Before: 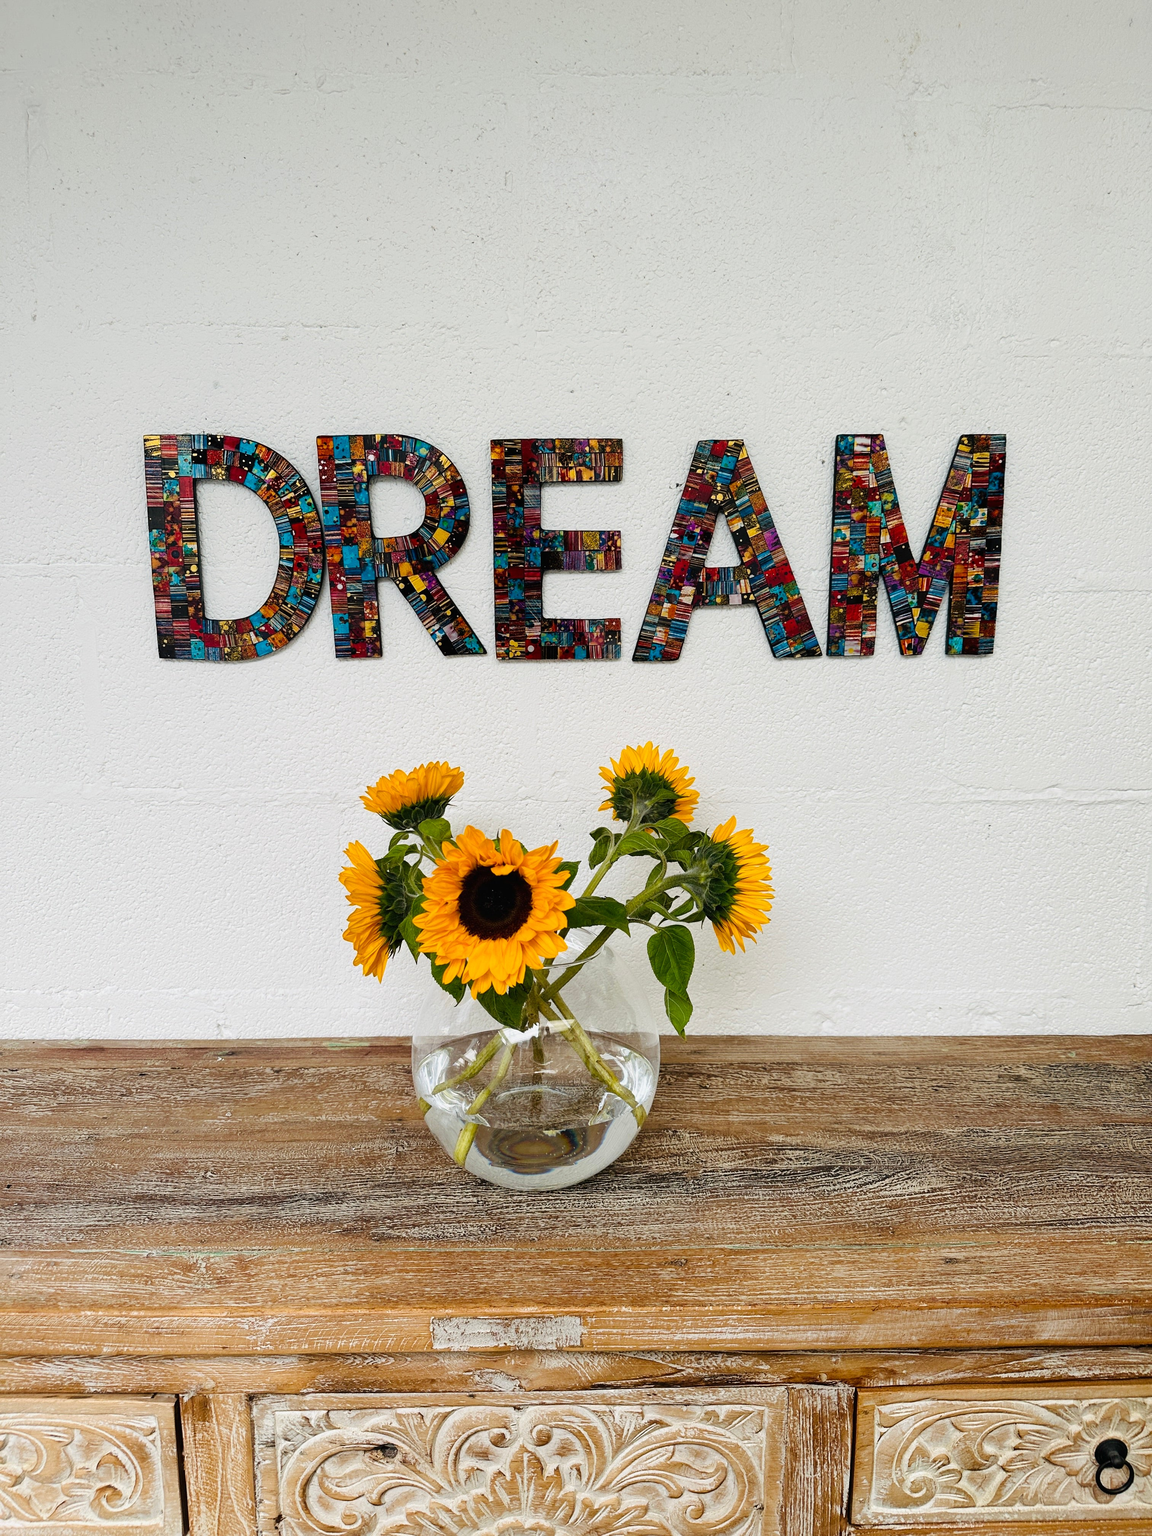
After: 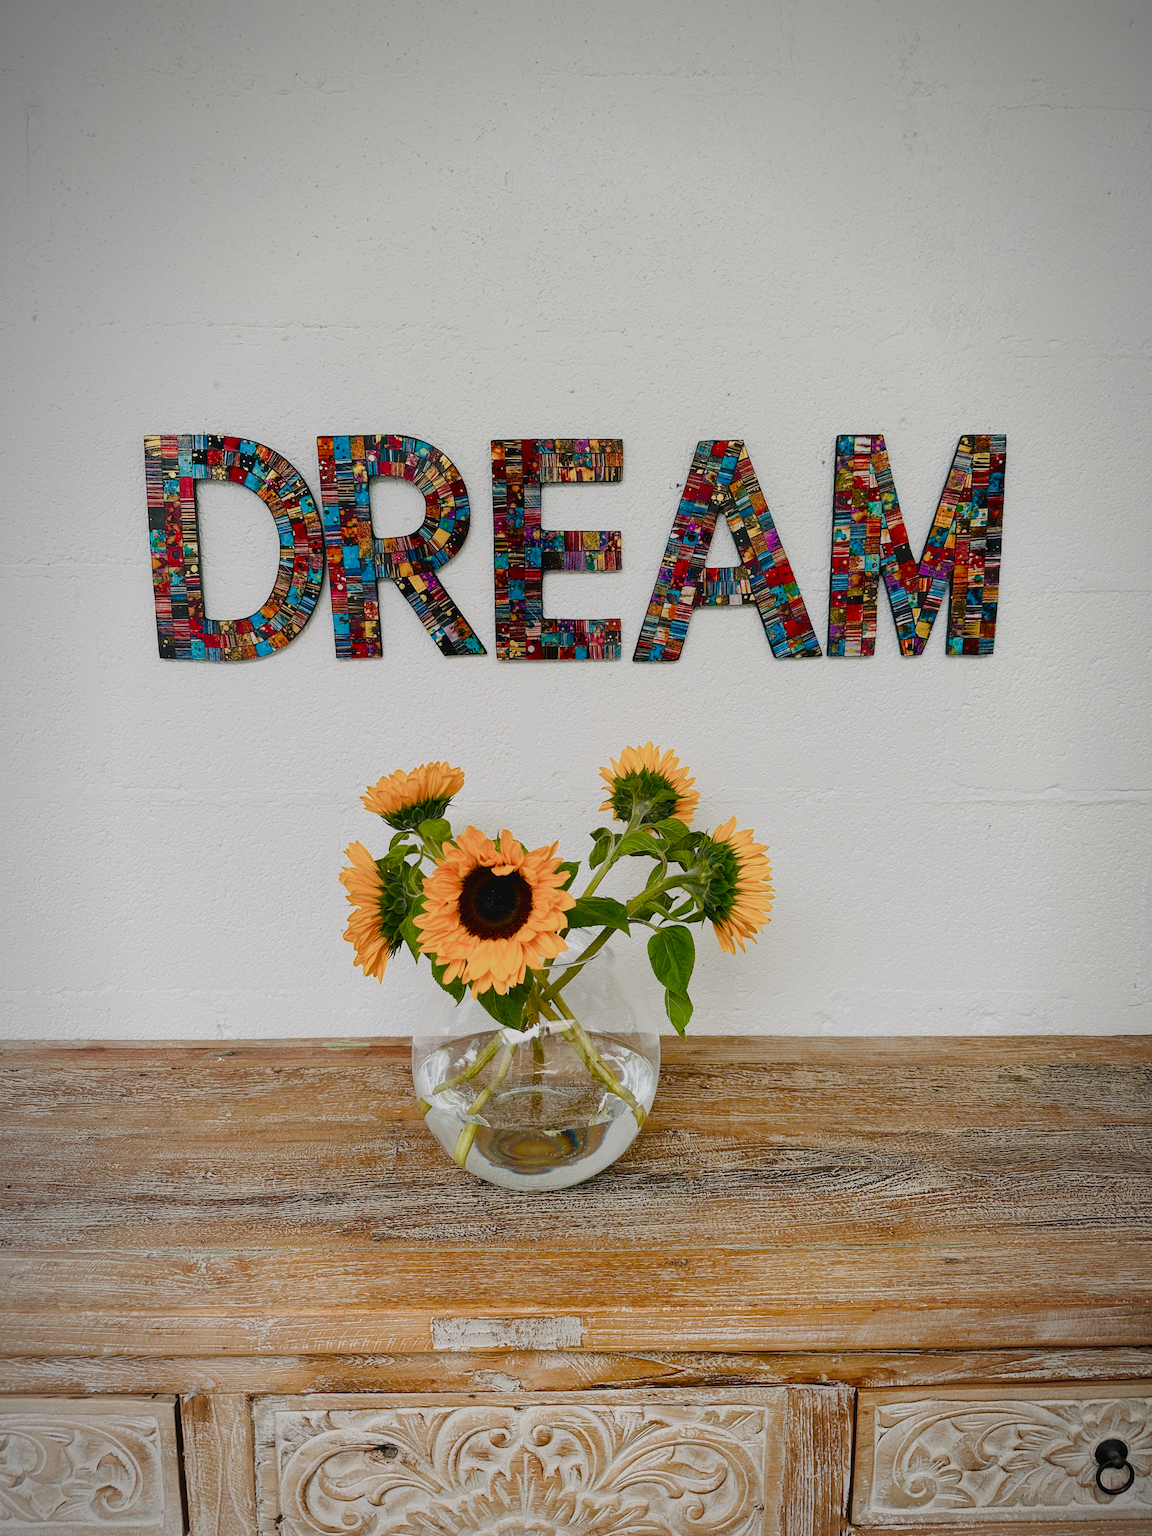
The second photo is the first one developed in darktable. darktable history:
color balance rgb: shadows lift › chroma 1%, shadows lift › hue 113°, highlights gain › chroma 0.2%, highlights gain › hue 333°, perceptual saturation grading › global saturation 20%, perceptual saturation grading › highlights -50%, perceptual saturation grading › shadows 25%, contrast -20%
vignetting: fall-off radius 60%, automatic ratio true
